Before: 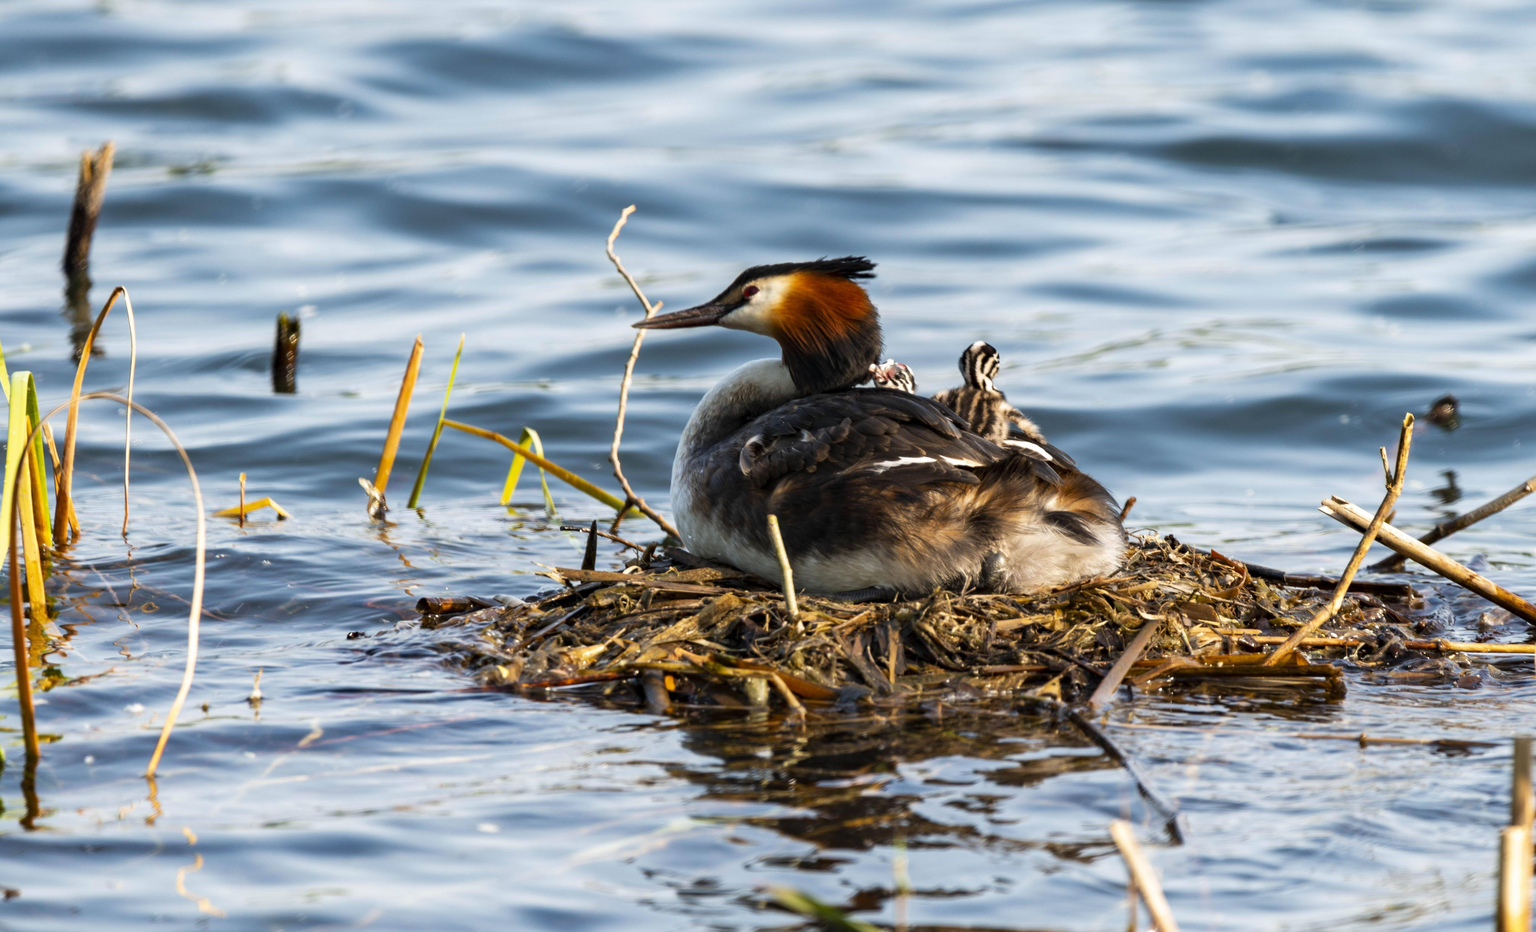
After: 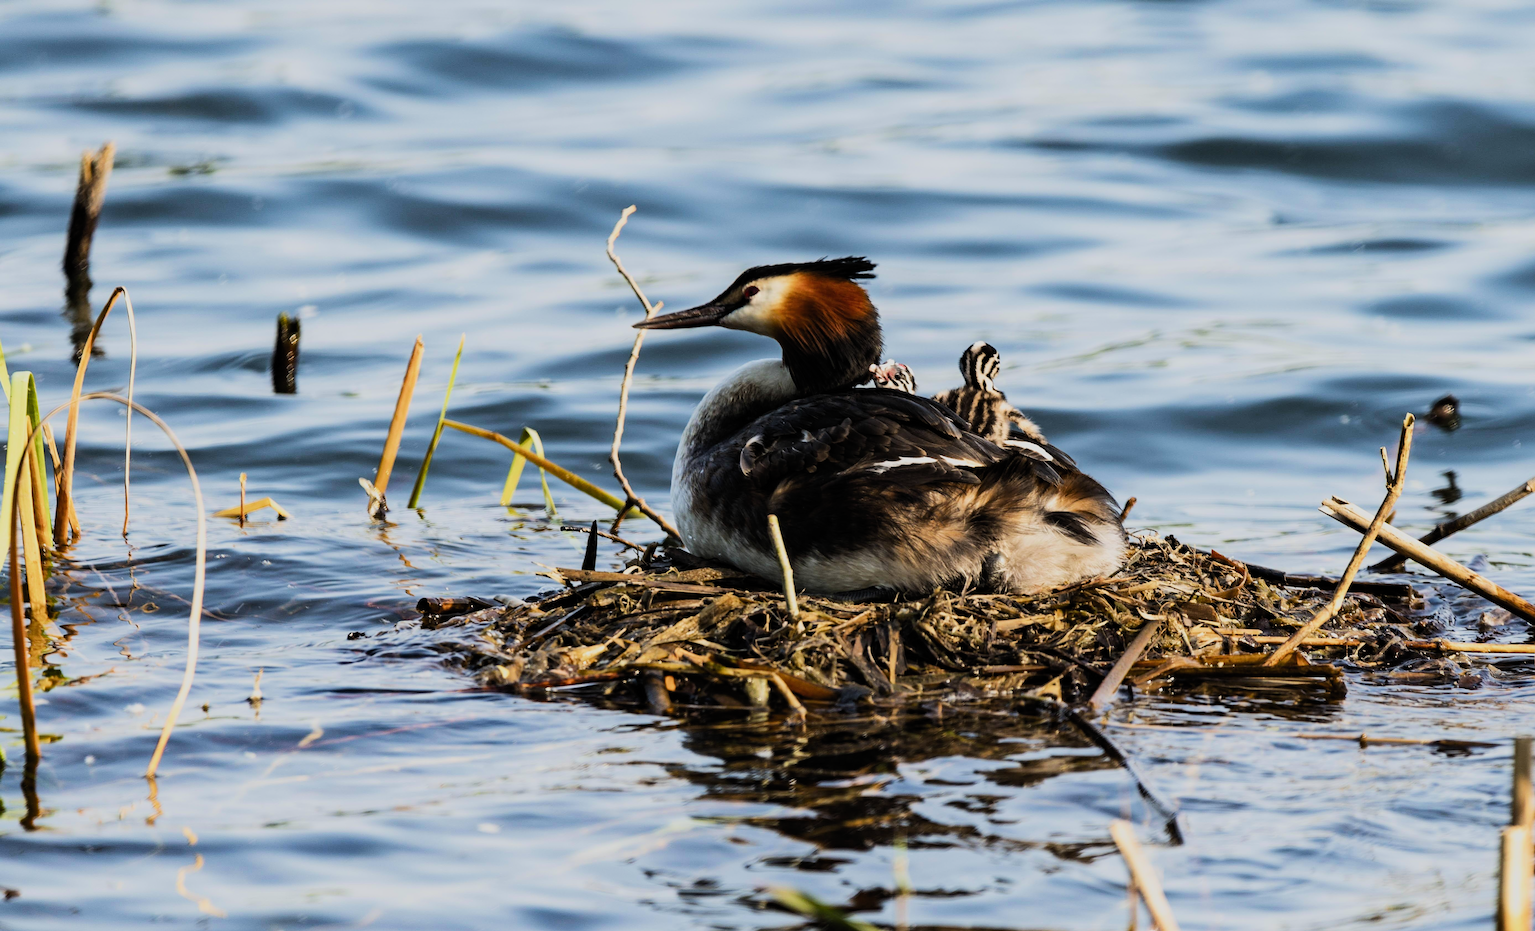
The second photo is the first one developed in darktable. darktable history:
contrast brightness saturation: contrast 0.1, brightness 0.013, saturation 0.021
filmic rgb: black relative exposure -7.5 EV, white relative exposure 4.99 EV, hardness 3.32, contrast 1.298, color science v5 (2021), contrast in shadows safe, contrast in highlights safe
haze removal: adaptive false
sharpen: on, module defaults
